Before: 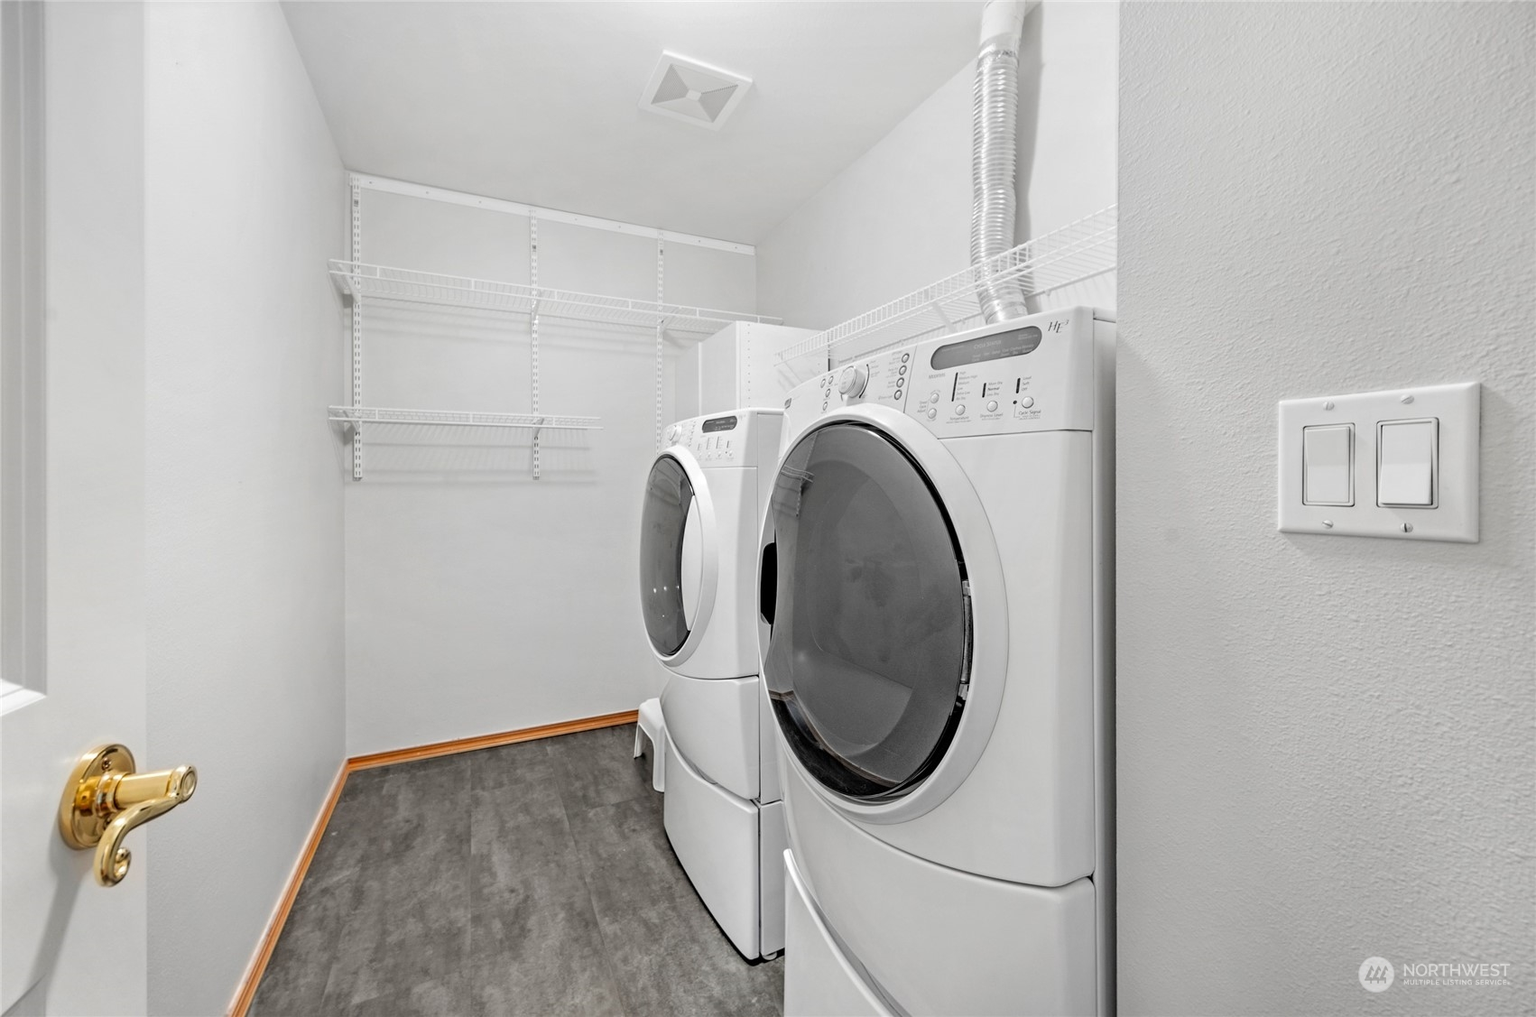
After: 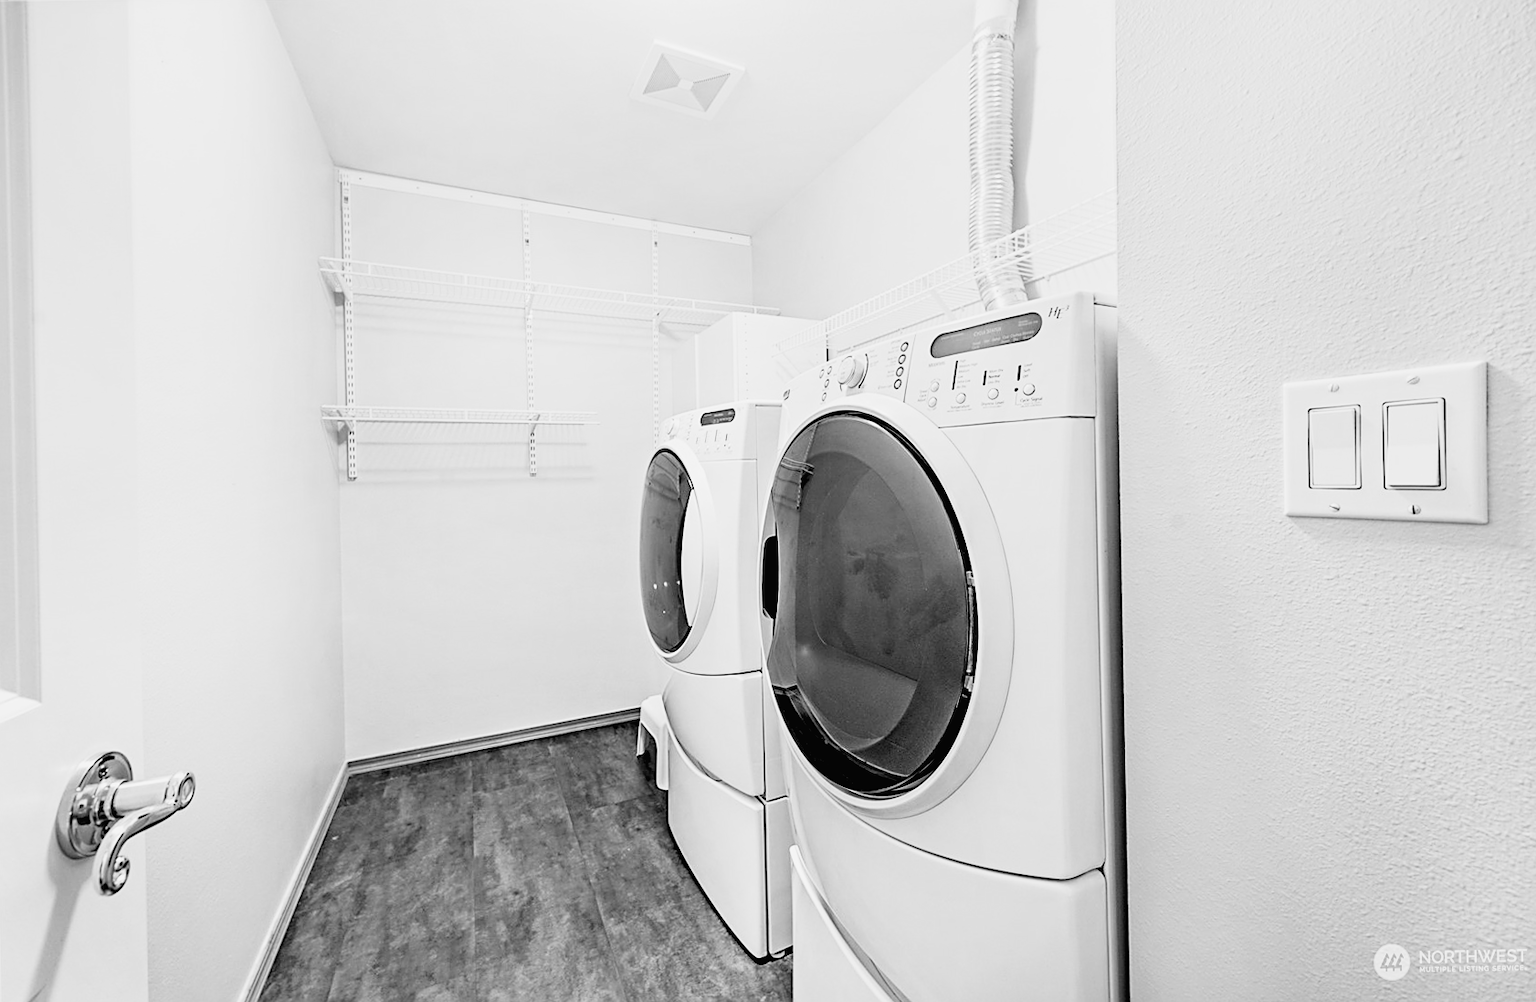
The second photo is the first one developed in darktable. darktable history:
monochrome: a 32, b 64, size 2.3, highlights 1
rotate and perspective: rotation -1°, crop left 0.011, crop right 0.989, crop top 0.025, crop bottom 0.975
sharpen: on, module defaults
filmic rgb: black relative exposure -5 EV, hardness 2.88, contrast 1.3, highlights saturation mix -10%
tone curve: curves: ch0 [(0, 0.013) (0.054, 0.018) (0.205, 0.191) (0.289, 0.292) (0.39, 0.424) (0.493, 0.551) (0.647, 0.752) (0.778, 0.895) (1, 0.998)]; ch1 [(0, 0) (0.385, 0.343) (0.439, 0.415) (0.494, 0.495) (0.501, 0.501) (0.51, 0.509) (0.54, 0.546) (0.586, 0.606) (0.66, 0.701) (0.783, 0.804) (1, 1)]; ch2 [(0, 0) (0.32, 0.281) (0.403, 0.399) (0.441, 0.428) (0.47, 0.469) (0.498, 0.496) (0.524, 0.538) (0.566, 0.579) (0.633, 0.665) (0.7, 0.711) (1, 1)], color space Lab, independent channels, preserve colors none
